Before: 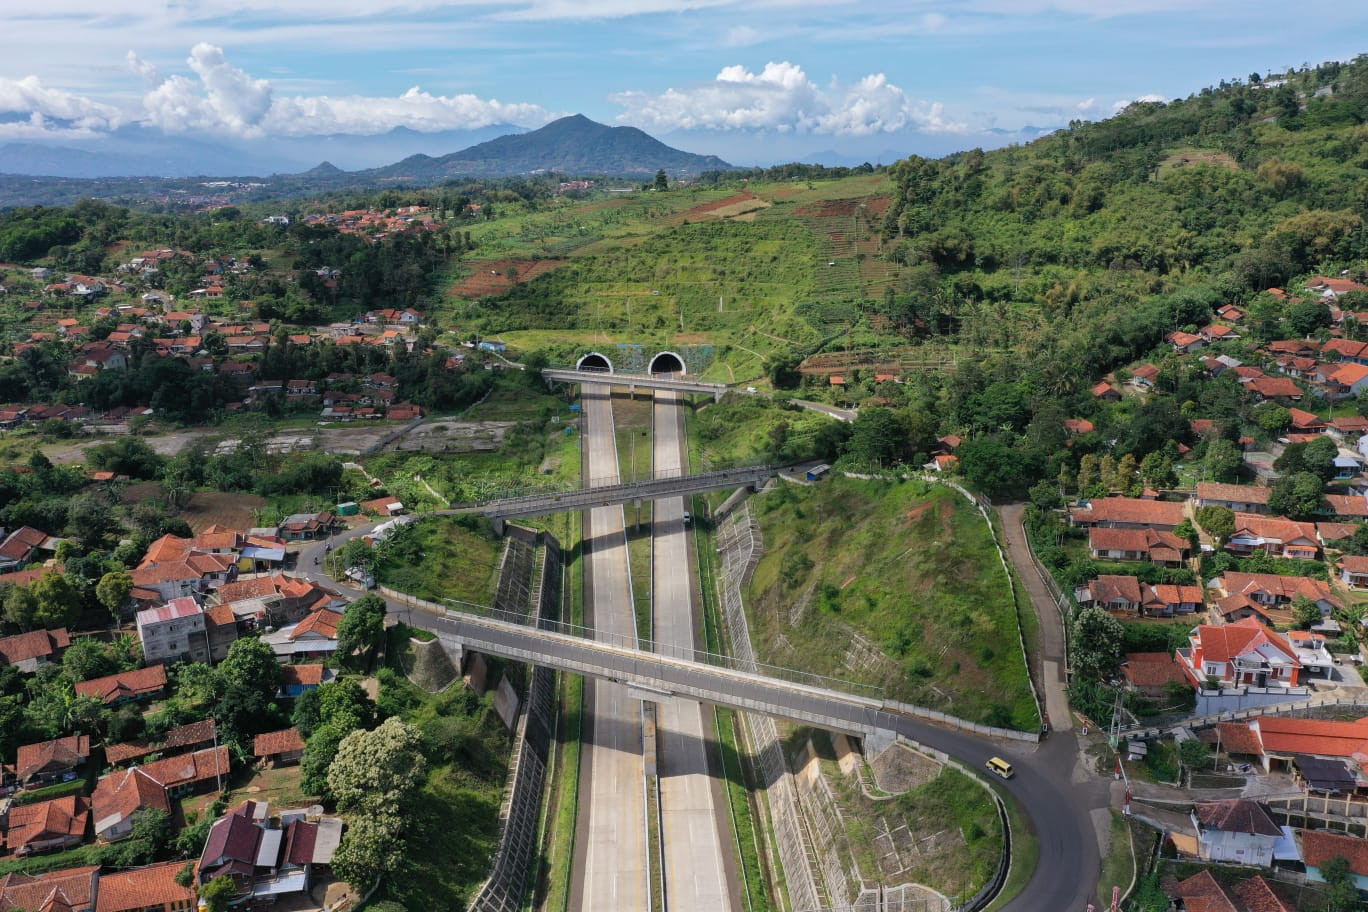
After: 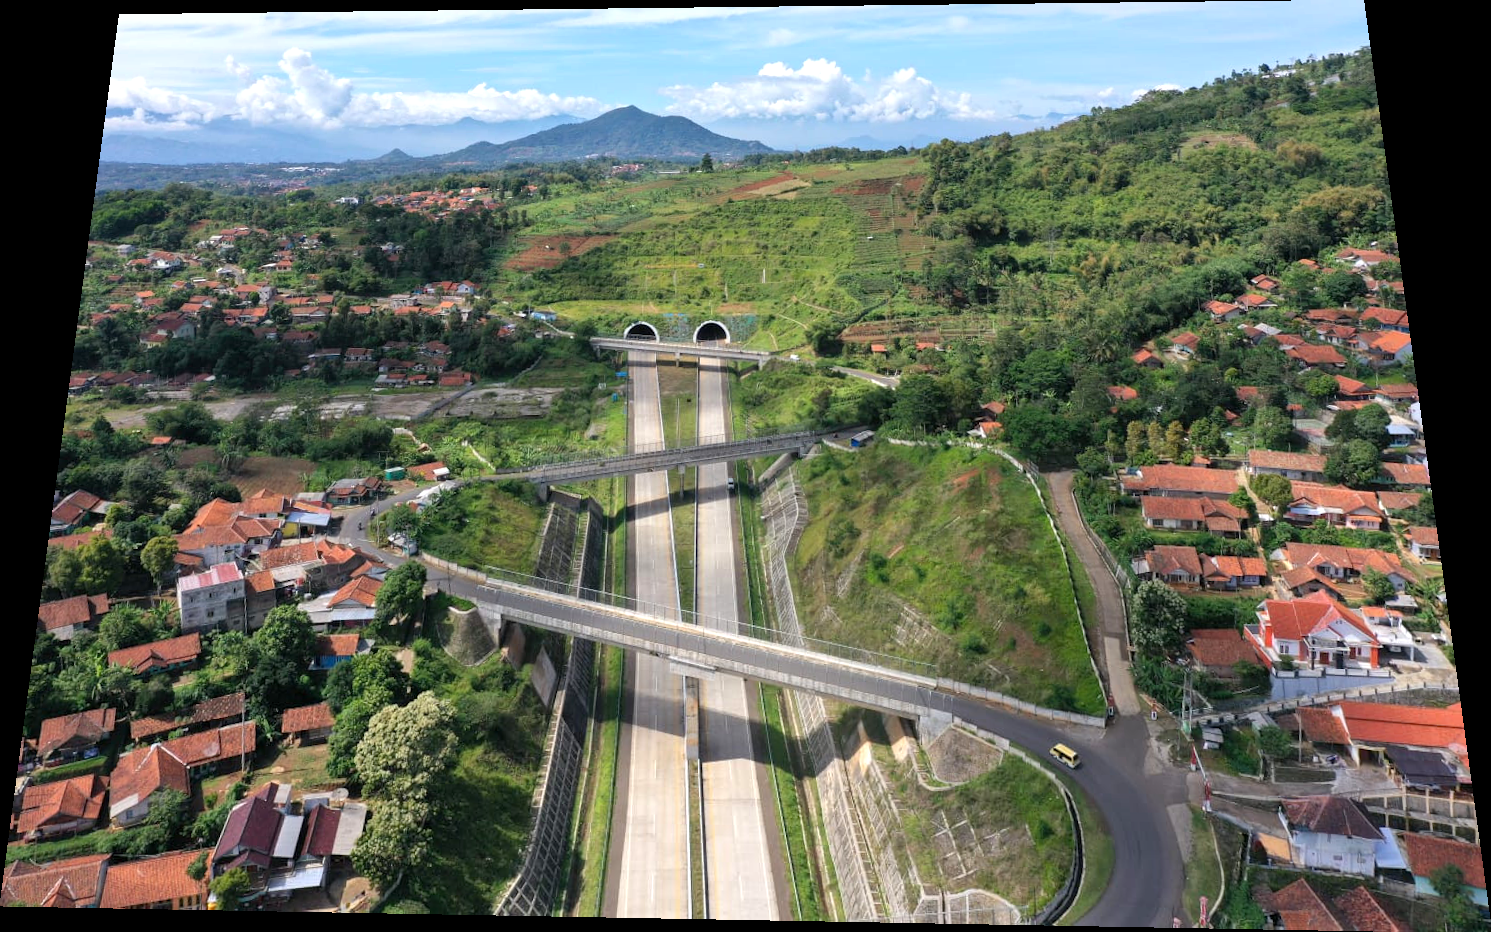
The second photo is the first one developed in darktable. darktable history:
exposure: black level correction 0.001, exposure 0.5 EV, compensate exposure bias true, compensate highlight preservation false
rotate and perspective: rotation 0.128°, lens shift (vertical) -0.181, lens shift (horizontal) -0.044, shear 0.001, automatic cropping off
